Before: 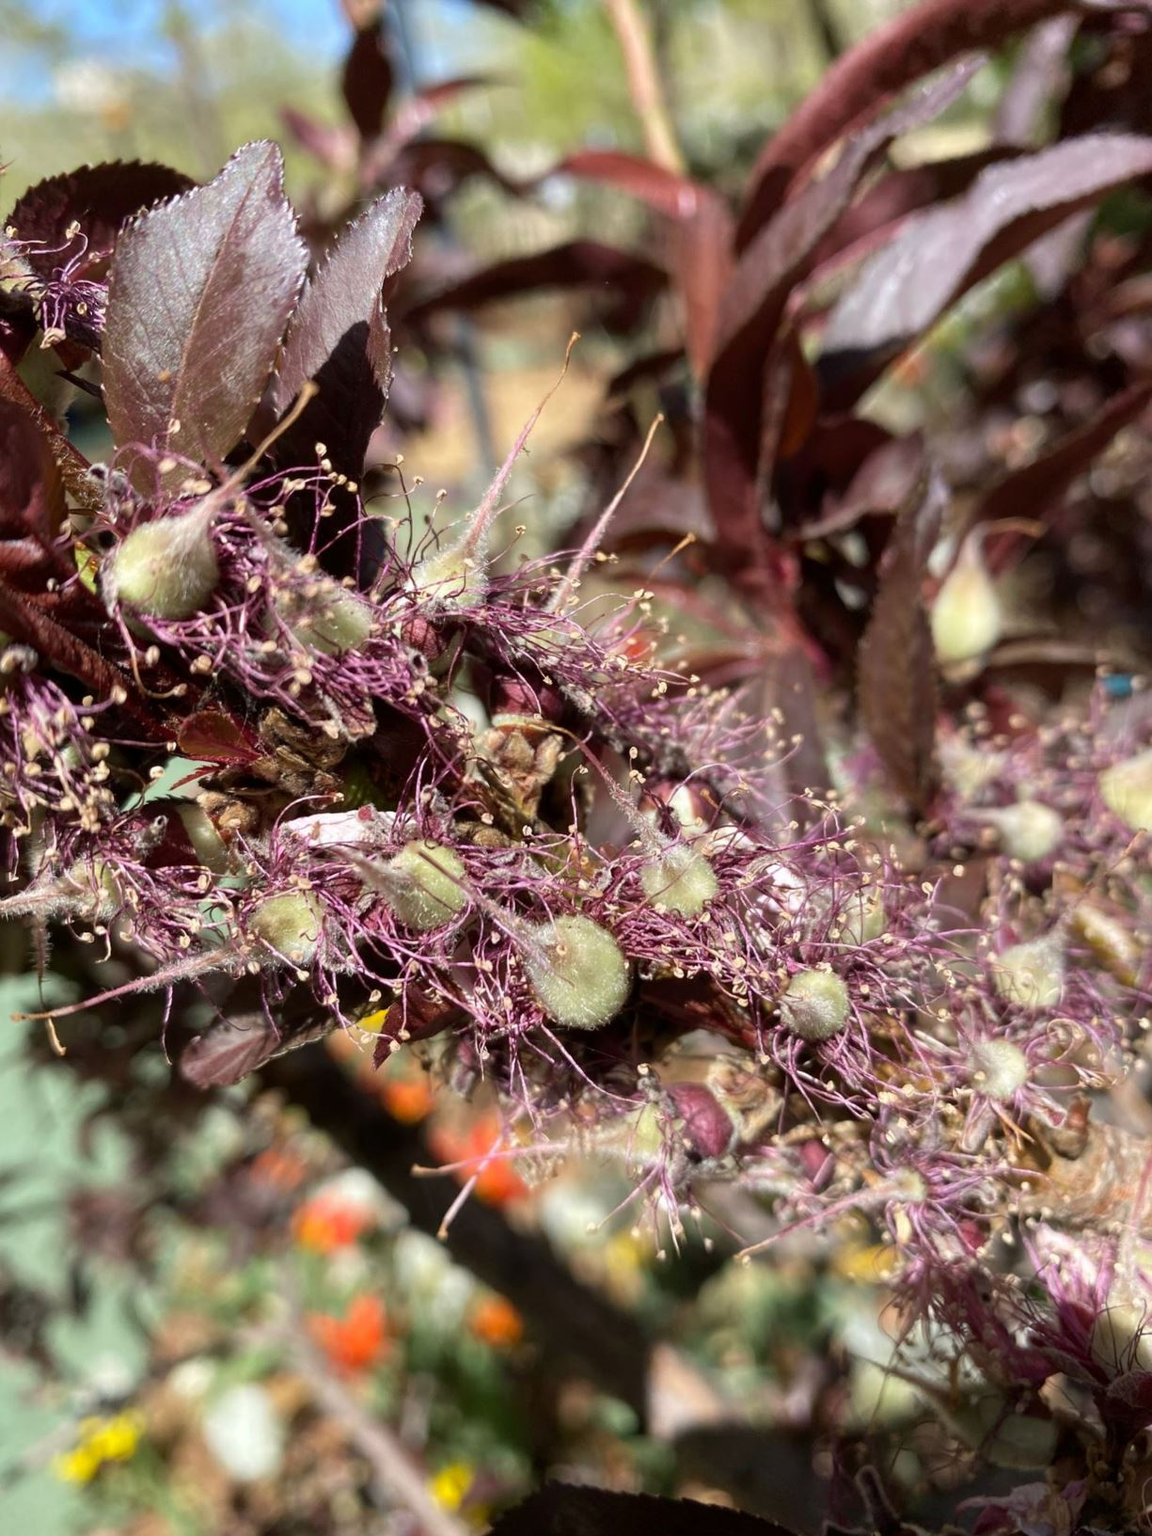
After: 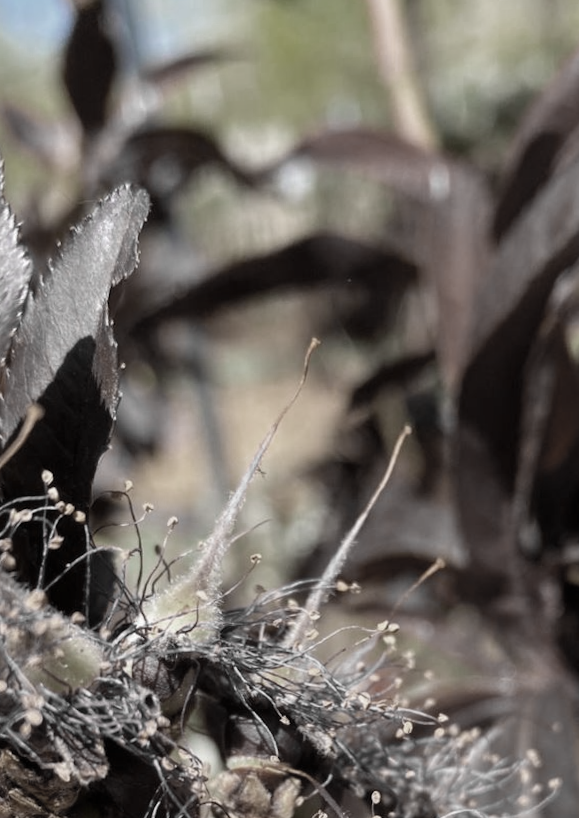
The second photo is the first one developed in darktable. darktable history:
color zones: curves: ch0 [(0, 0.487) (0.241, 0.395) (0.434, 0.373) (0.658, 0.412) (0.838, 0.487)]; ch1 [(0, 0) (0.053, 0.053) (0.211, 0.202) (0.579, 0.259) (0.781, 0.241)]
crop: left 19.556%, right 30.401%, bottom 46.458%
rotate and perspective: rotation 0.062°, lens shift (vertical) 0.115, lens shift (horizontal) -0.133, crop left 0.047, crop right 0.94, crop top 0.061, crop bottom 0.94
